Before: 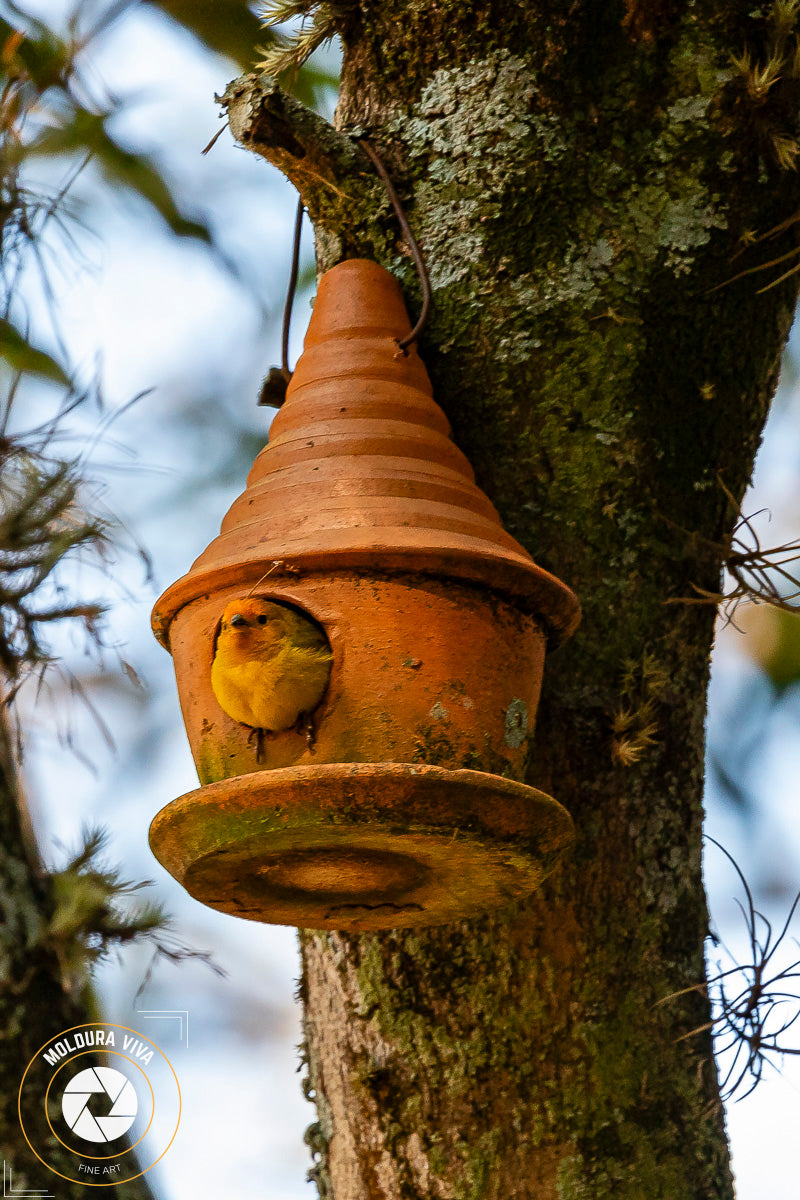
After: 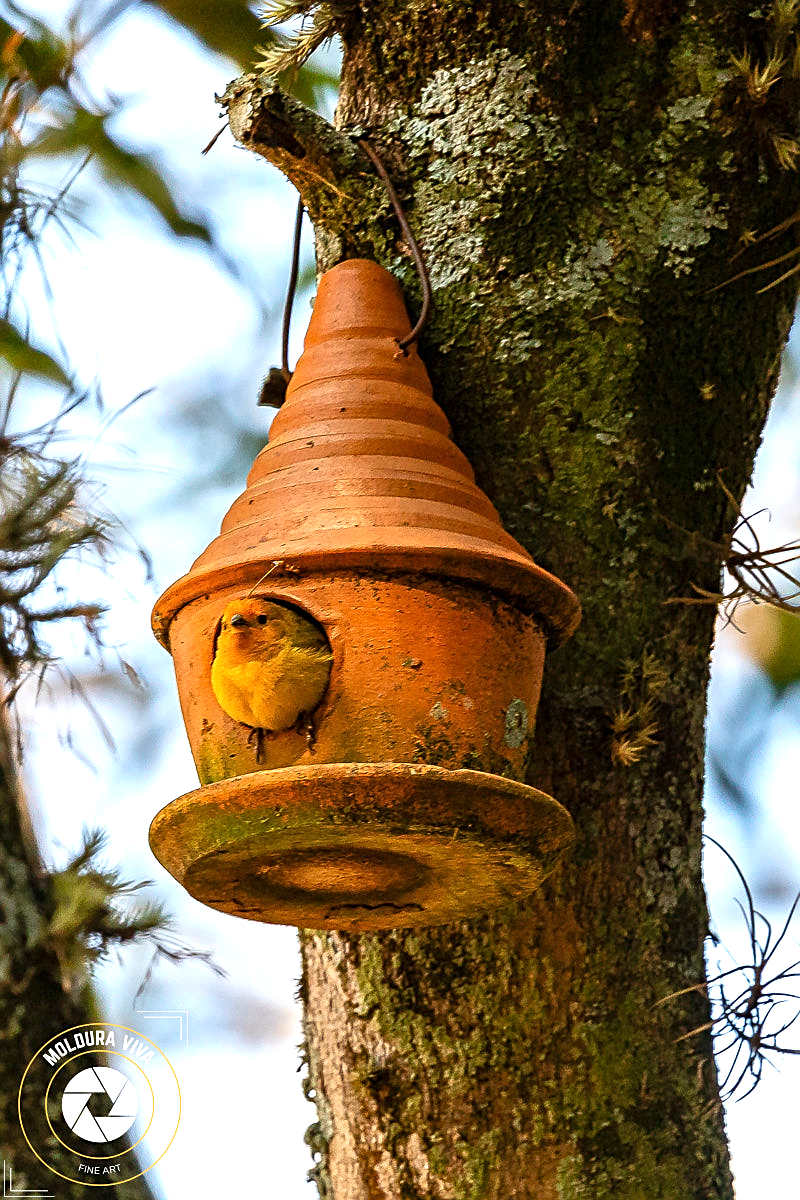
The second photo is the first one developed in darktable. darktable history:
sharpen: on, module defaults
exposure: exposure 0.657 EV, compensate highlight preservation false
